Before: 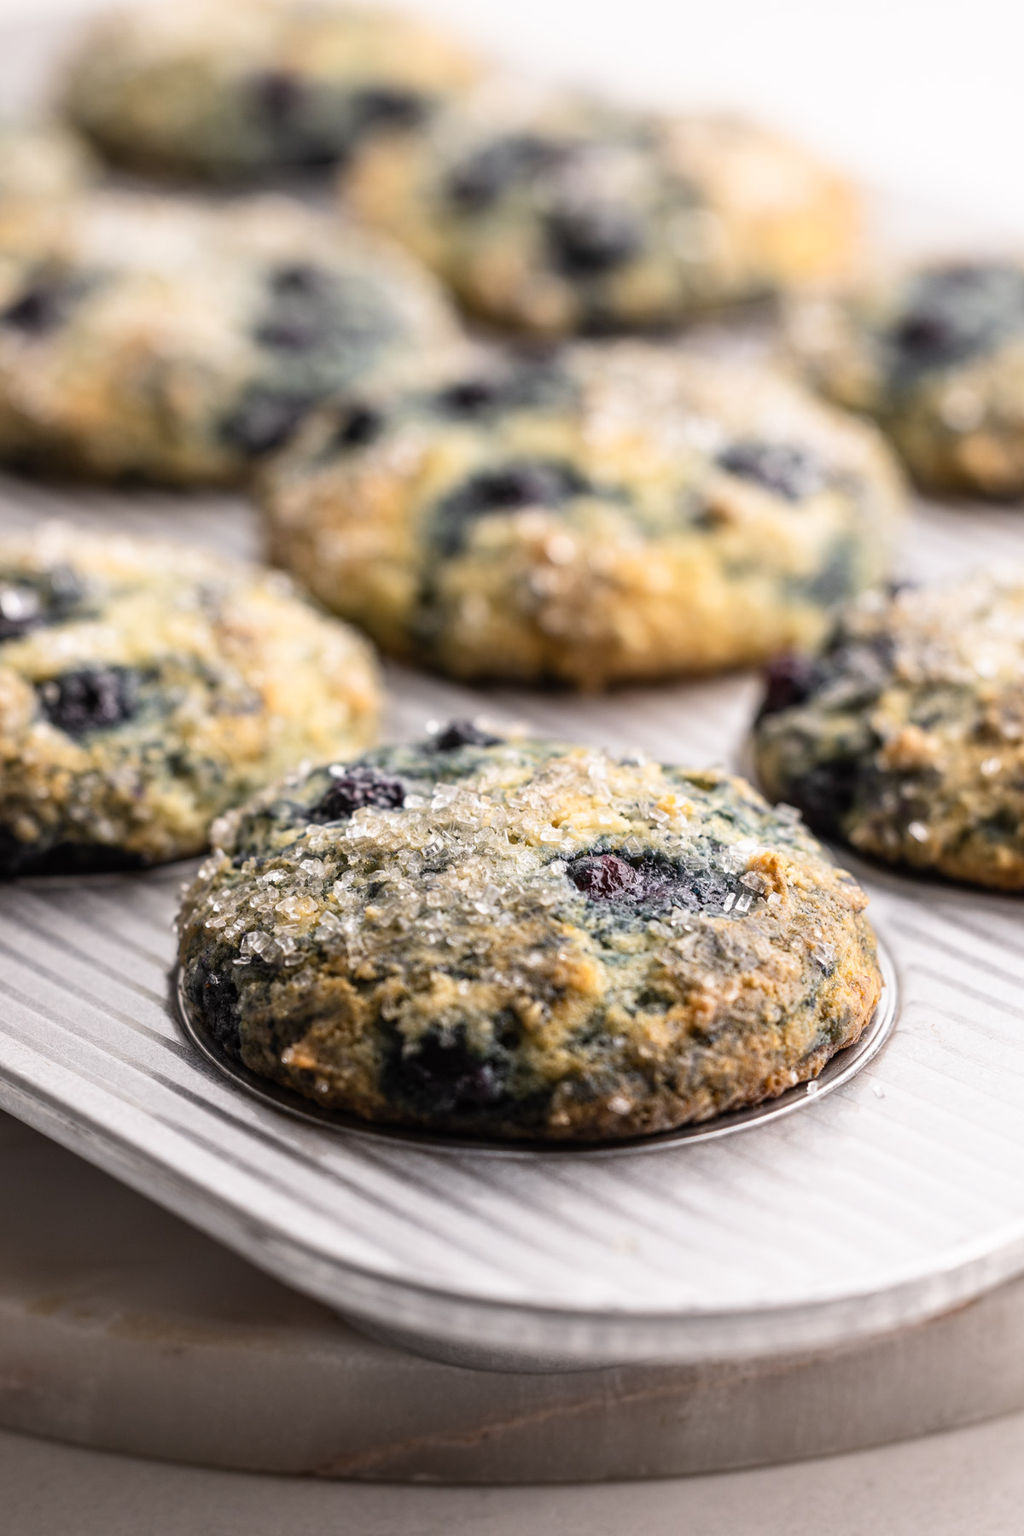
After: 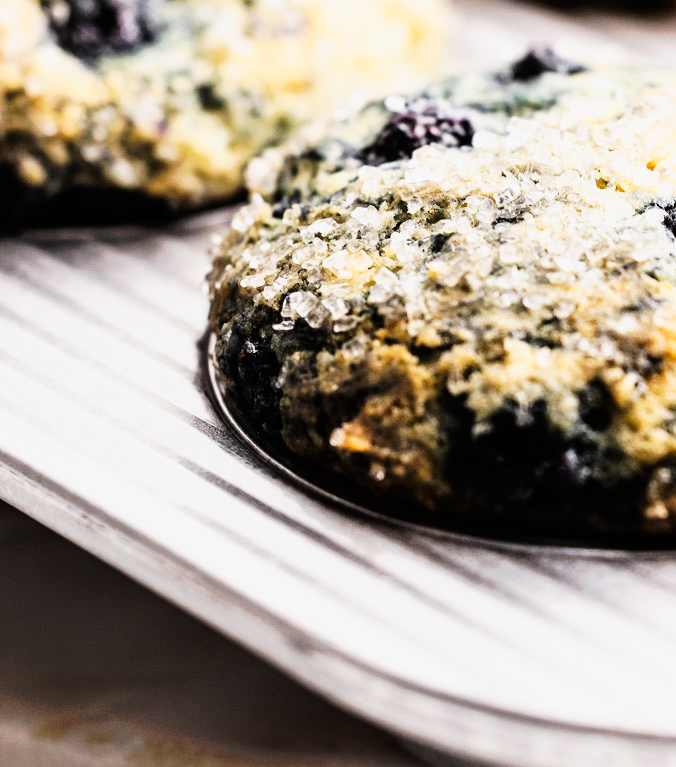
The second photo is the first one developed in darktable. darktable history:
filmic rgb: black relative exposure -11.88 EV, white relative exposure 5.43 EV, threshold 3 EV, hardness 4.49, latitude 50%, contrast 1.14, color science v5 (2021), contrast in shadows safe, contrast in highlights safe, enable highlight reconstruction true
tone curve: curves: ch0 [(0, 0) (0.003, 0.003) (0.011, 0.013) (0.025, 0.029) (0.044, 0.052) (0.069, 0.081) (0.1, 0.116) (0.136, 0.158) (0.177, 0.207) (0.224, 0.268) (0.277, 0.373) (0.335, 0.465) (0.399, 0.565) (0.468, 0.674) (0.543, 0.79) (0.623, 0.853) (0.709, 0.918) (0.801, 0.956) (0.898, 0.977) (1, 1)], preserve colors none
crop: top 44.483%, right 43.593%, bottom 12.892%
